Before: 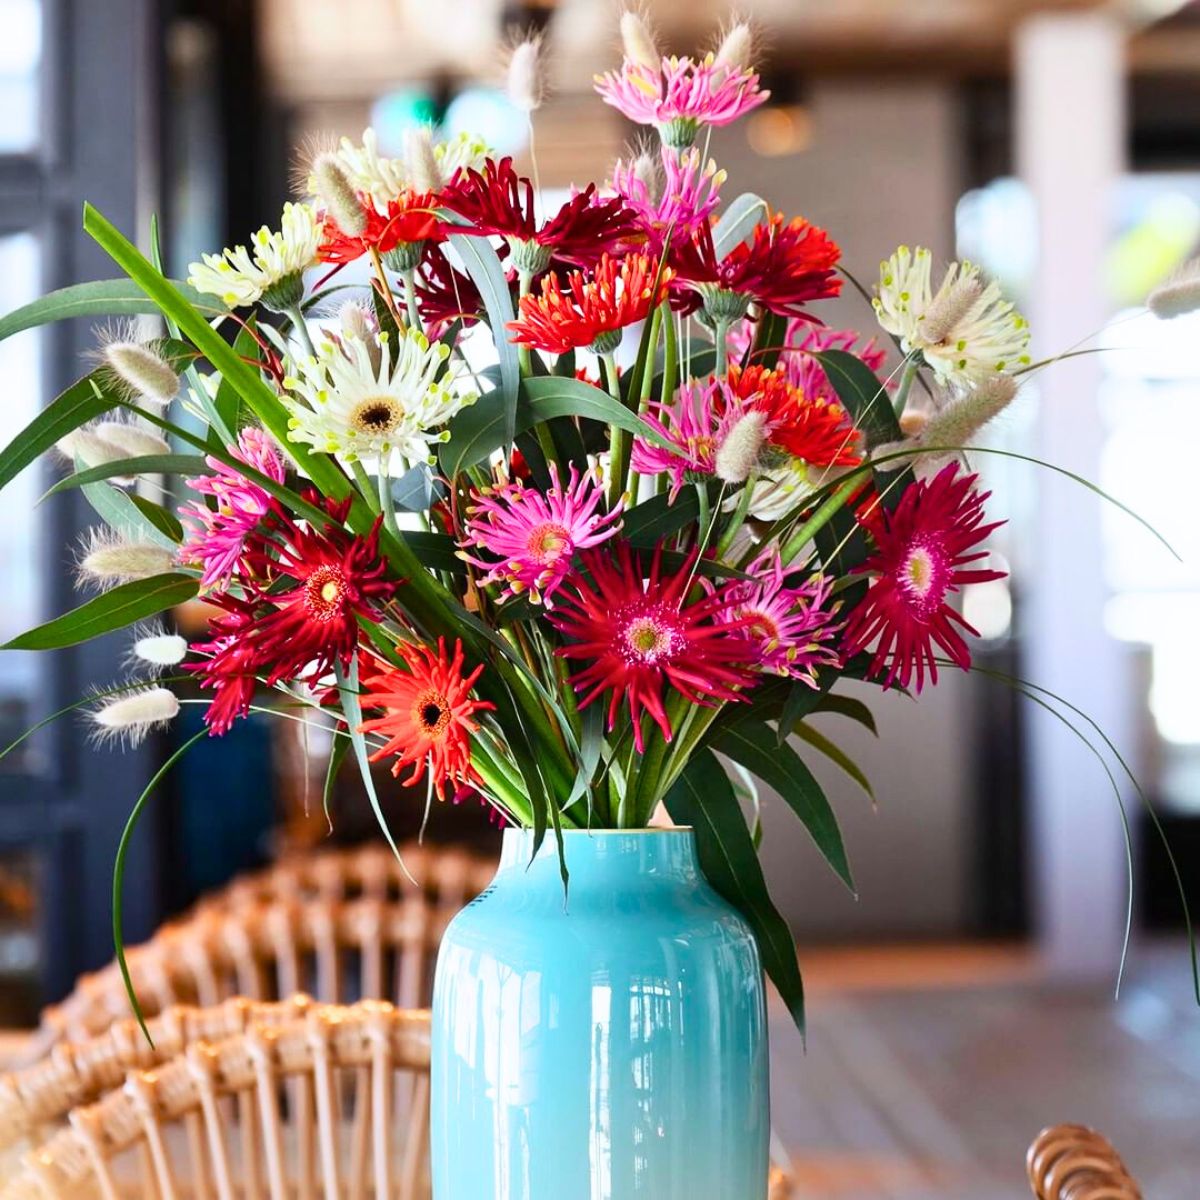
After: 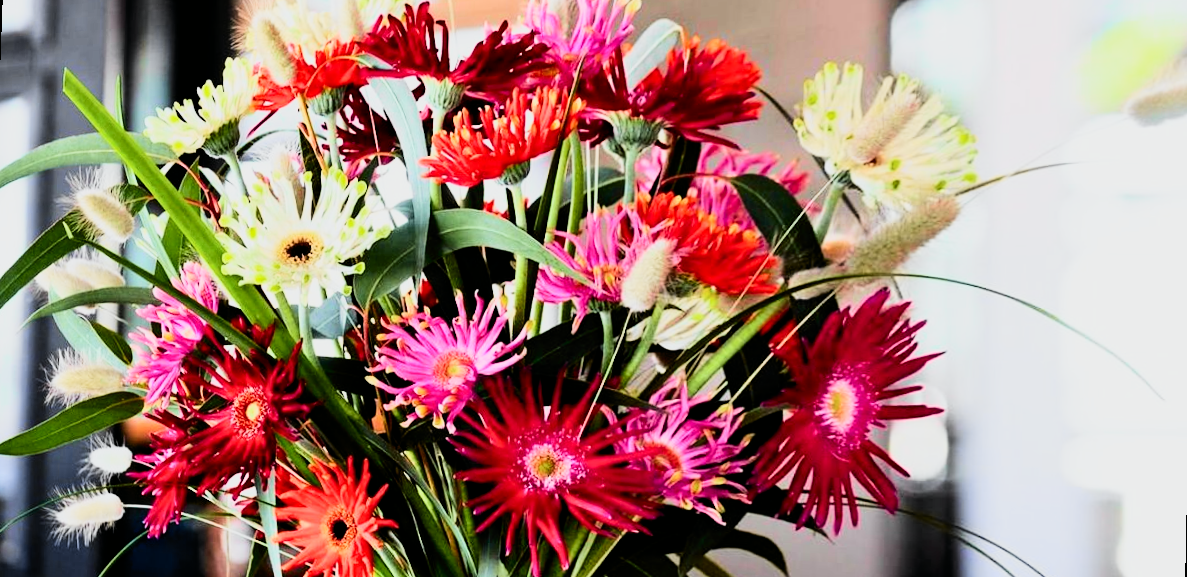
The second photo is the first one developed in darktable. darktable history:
rotate and perspective: rotation 1.69°, lens shift (vertical) -0.023, lens shift (horizontal) -0.291, crop left 0.025, crop right 0.988, crop top 0.092, crop bottom 0.842
tone curve: curves: ch0 [(0, 0) (0.131, 0.116) (0.316, 0.345) (0.501, 0.584) (0.629, 0.732) (0.812, 0.888) (1, 0.974)]; ch1 [(0, 0) (0.366, 0.367) (0.475, 0.462) (0.494, 0.496) (0.504, 0.499) (0.553, 0.584) (1, 1)]; ch2 [(0, 0) (0.333, 0.346) (0.375, 0.375) (0.424, 0.43) (0.476, 0.492) (0.502, 0.502) (0.533, 0.556) (0.566, 0.599) (0.614, 0.653) (1, 1)], color space Lab, independent channels, preserve colors none
crop and rotate: top 10.605%, bottom 33.274%
filmic rgb: black relative exposure -5 EV, hardness 2.88, contrast 1.3, highlights saturation mix -30%
